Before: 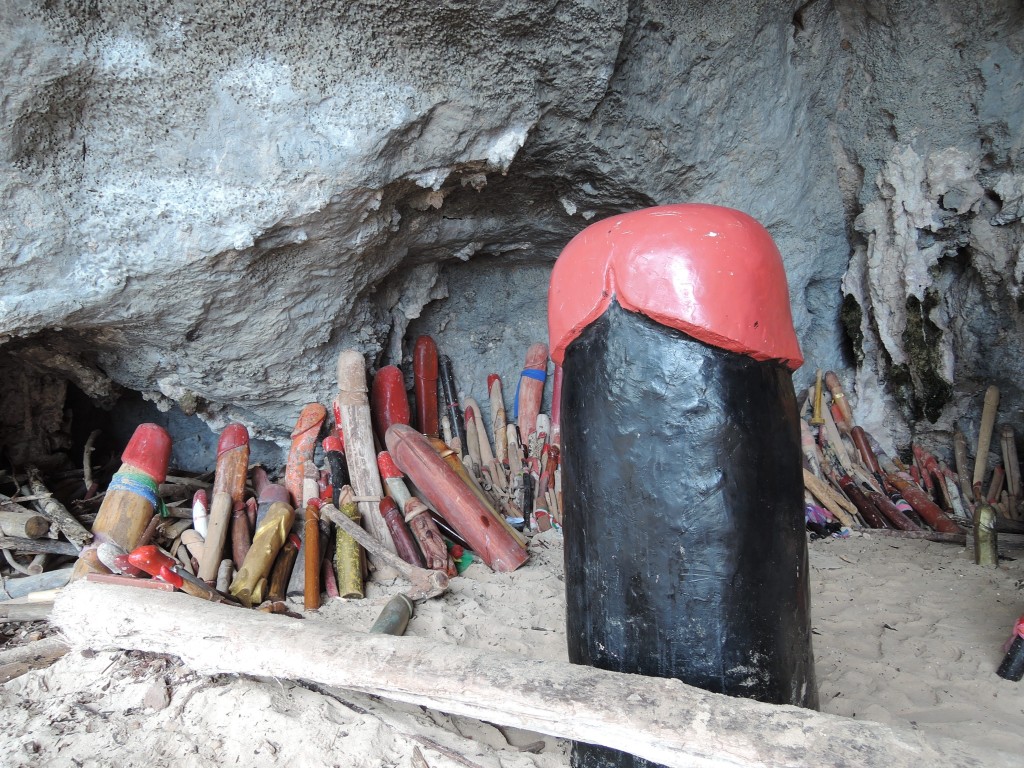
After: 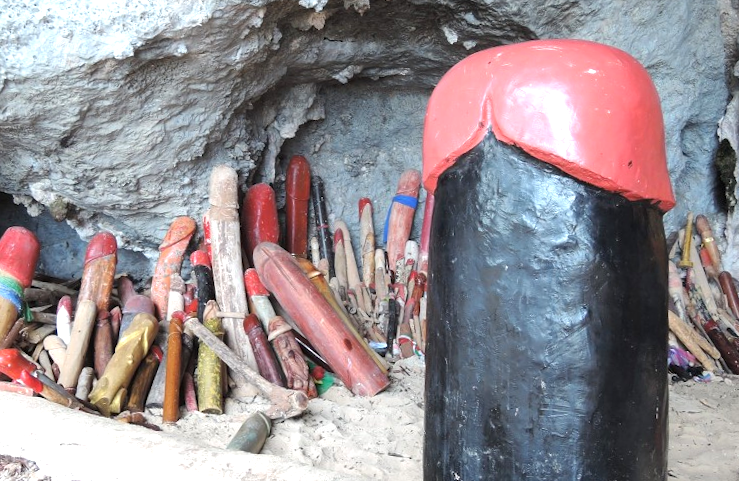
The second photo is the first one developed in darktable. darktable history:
crop and rotate: angle -3.37°, left 9.79%, top 20.73%, right 12.42%, bottom 11.82%
exposure: exposure 0.6 EV, compensate highlight preservation false
color balance rgb: on, module defaults
